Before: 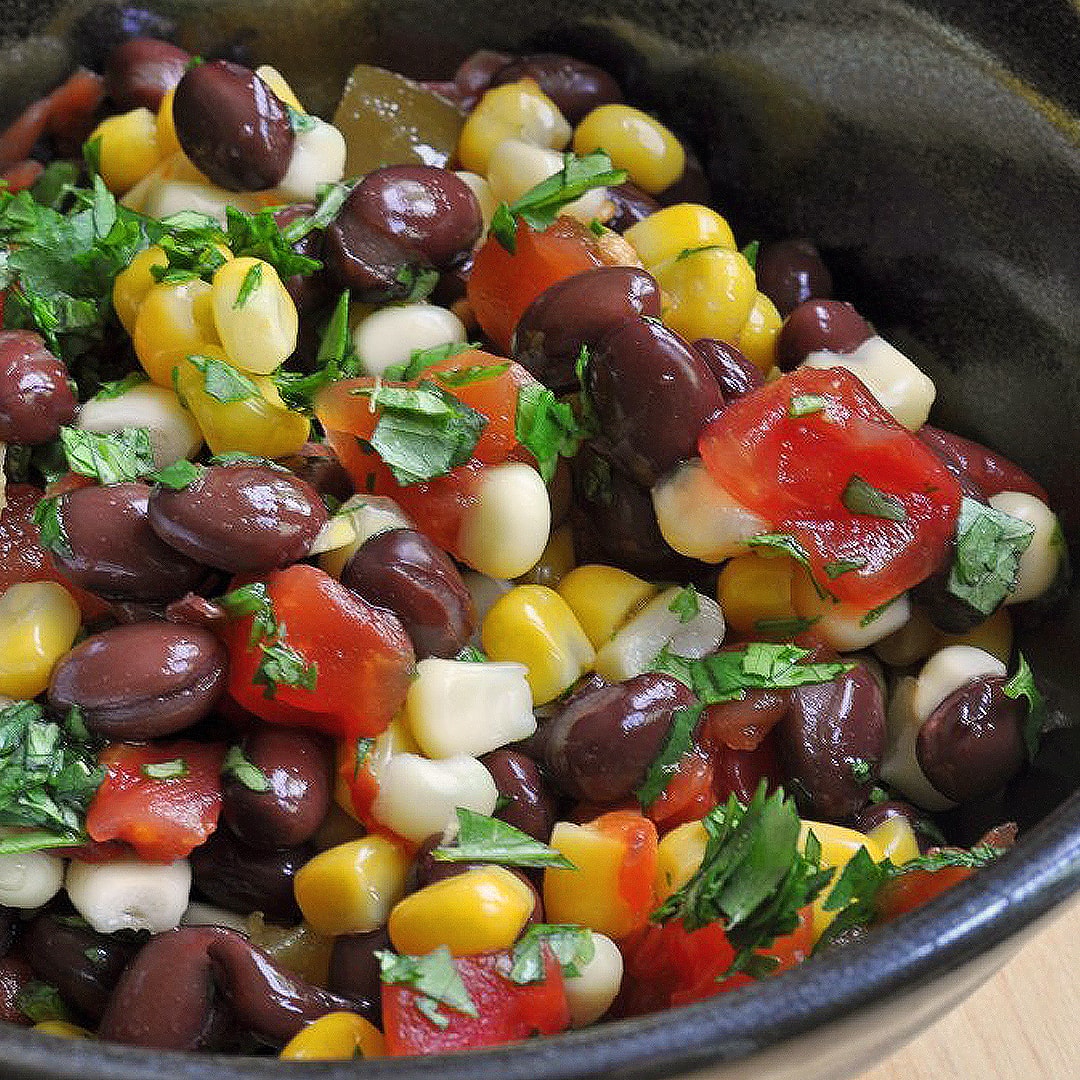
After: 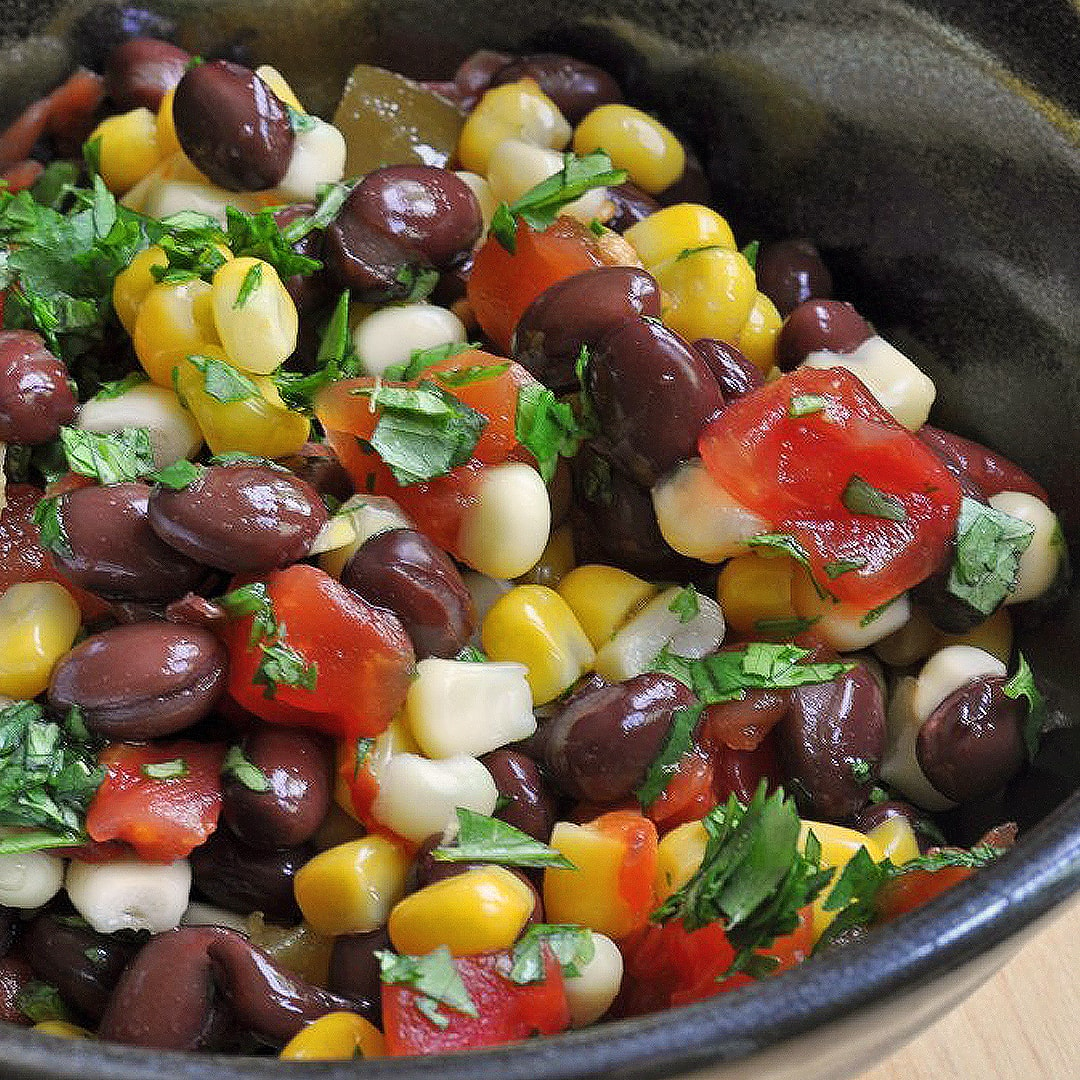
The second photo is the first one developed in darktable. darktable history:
shadows and highlights: shadows 37.69, highlights -27.91, soften with gaussian
exposure: compensate exposure bias true, compensate highlight preservation false
